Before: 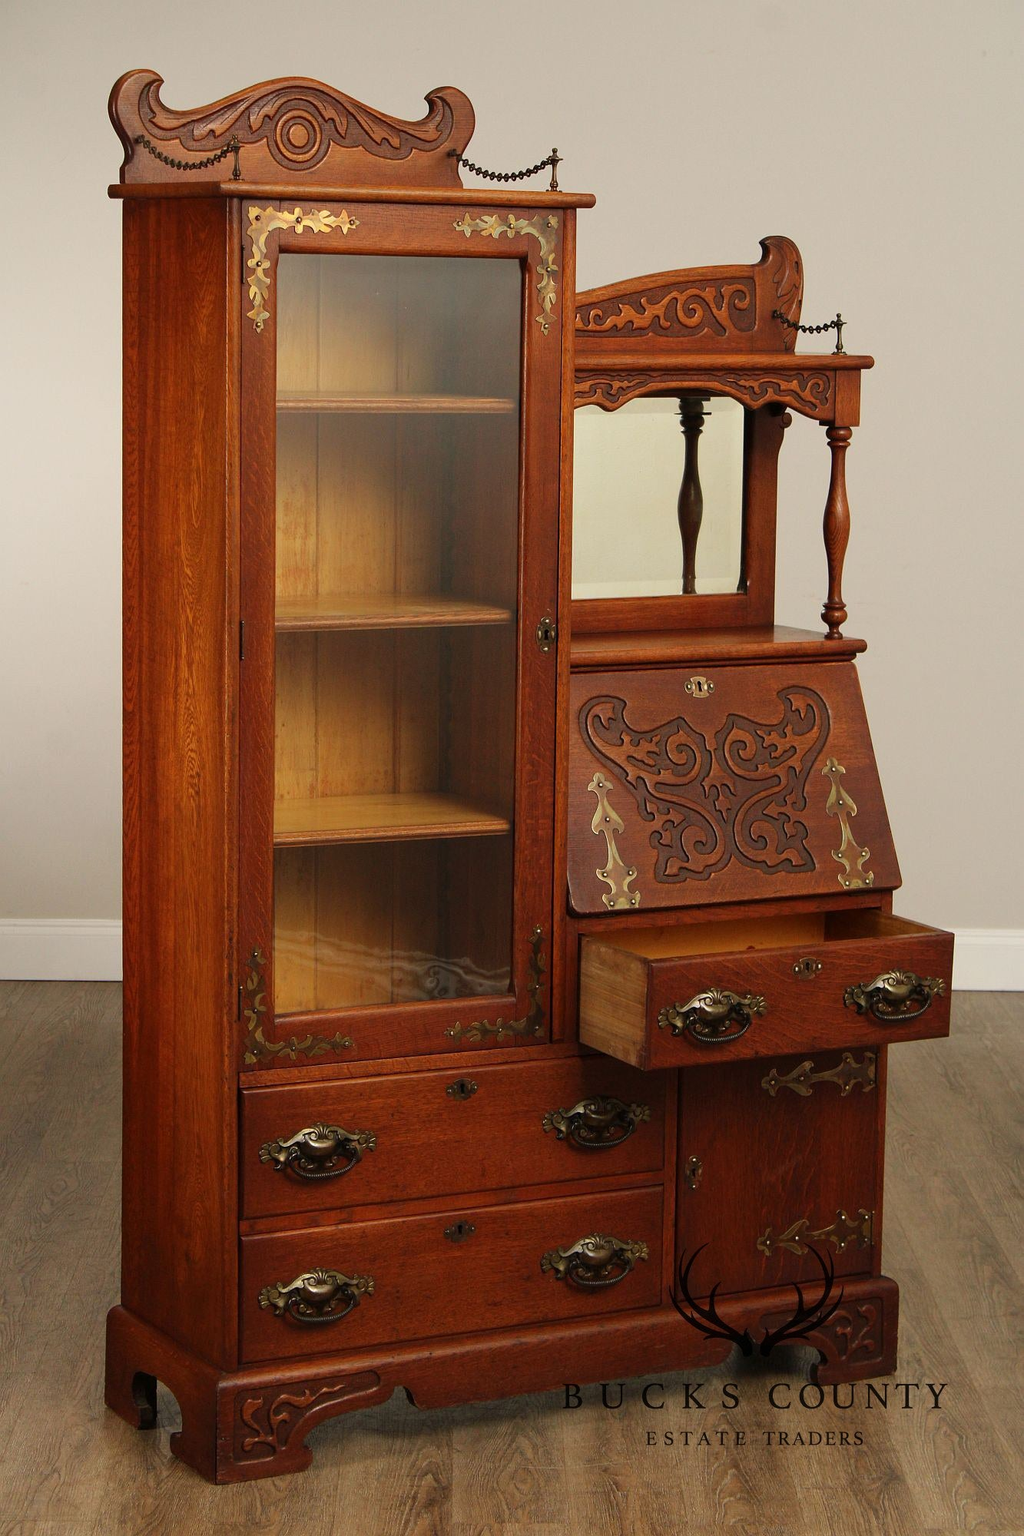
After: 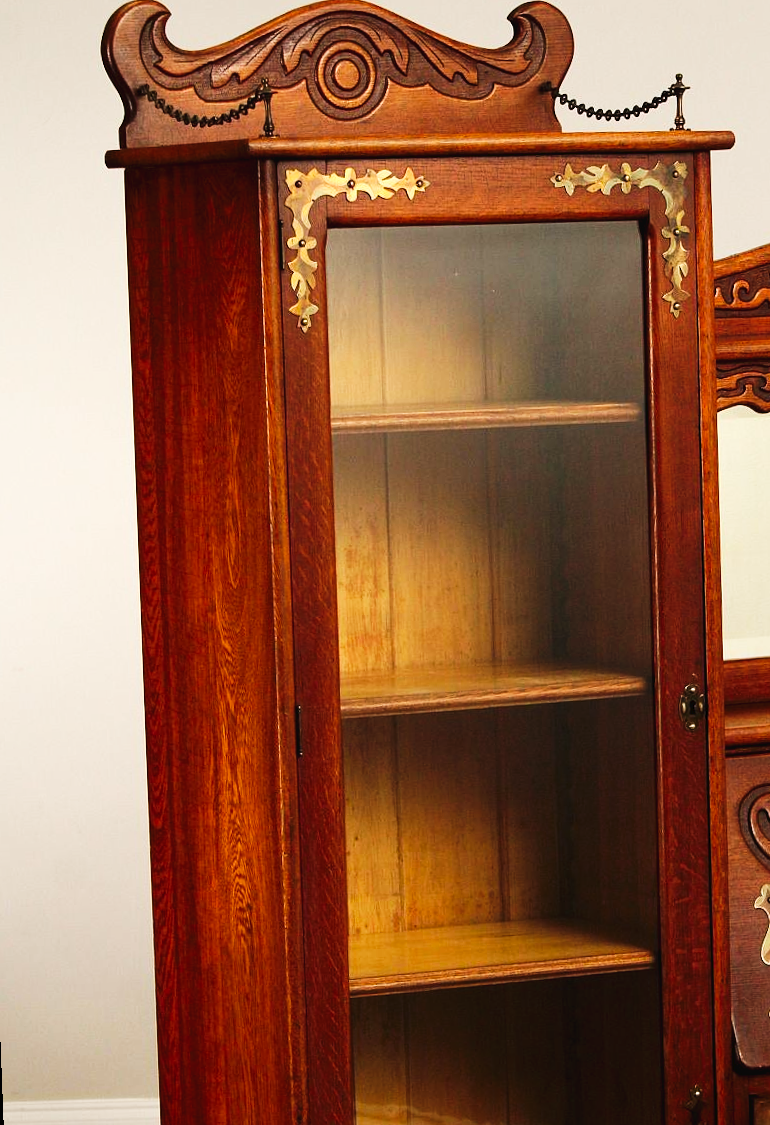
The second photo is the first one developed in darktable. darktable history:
crop and rotate: left 3.047%, top 7.509%, right 42.236%, bottom 37.598%
rotate and perspective: rotation -2.22°, lens shift (horizontal) -0.022, automatic cropping off
tone equalizer: -8 EV -0.417 EV, -7 EV -0.389 EV, -6 EV -0.333 EV, -5 EV -0.222 EV, -3 EV 0.222 EV, -2 EV 0.333 EV, -1 EV 0.389 EV, +0 EV 0.417 EV, edges refinement/feathering 500, mask exposure compensation -1.57 EV, preserve details no
tone curve: curves: ch0 [(0, 0) (0.003, 0.025) (0.011, 0.025) (0.025, 0.025) (0.044, 0.026) (0.069, 0.033) (0.1, 0.053) (0.136, 0.078) (0.177, 0.108) (0.224, 0.153) (0.277, 0.213) (0.335, 0.286) (0.399, 0.372) (0.468, 0.467) (0.543, 0.565) (0.623, 0.675) (0.709, 0.775) (0.801, 0.863) (0.898, 0.936) (1, 1)], preserve colors none
